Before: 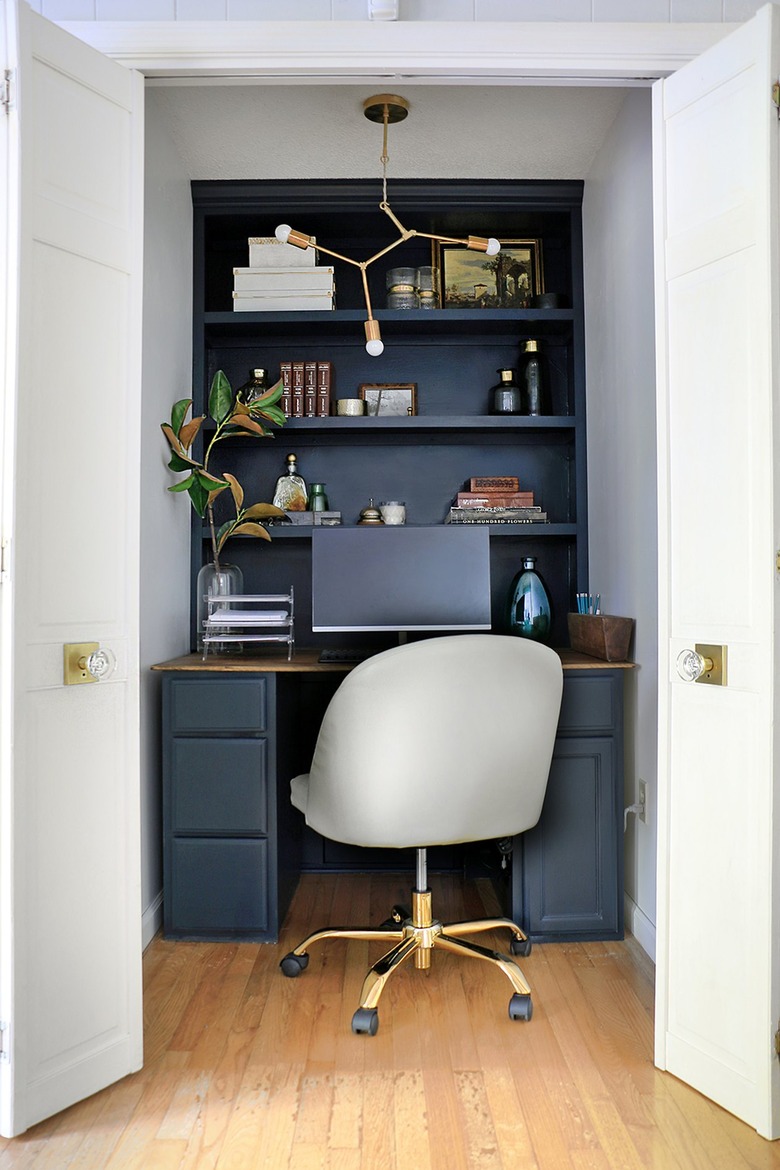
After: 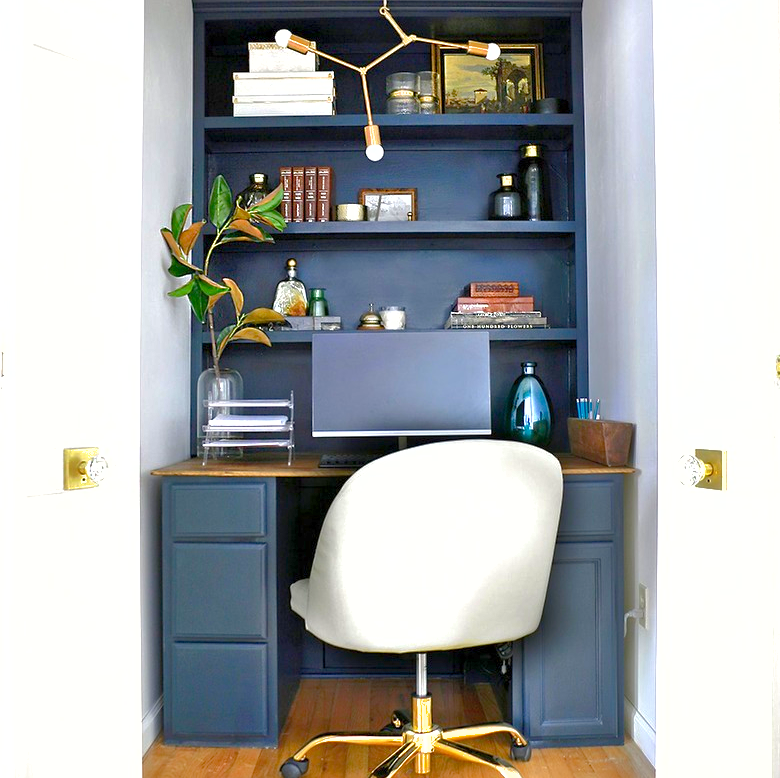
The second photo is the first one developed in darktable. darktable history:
crop: top 16.727%, bottom 16.727%
color balance rgb: perceptual saturation grading › global saturation 35%, perceptual saturation grading › highlights -30%, perceptual saturation grading › shadows 35%, perceptual brilliance grading › global brilliance 3%, perceptual brilliance grading › highlights -3%, perceptual brilliance grading › shadows 3%
exposure: exposure 1 EV, compensate highlight preservation false
shadows and highlights: on, module defaults
